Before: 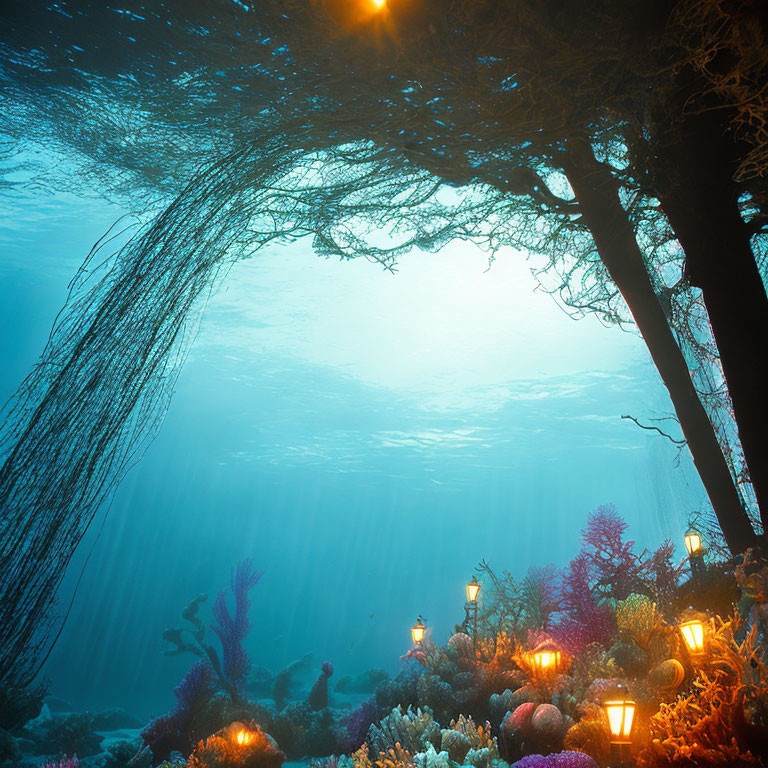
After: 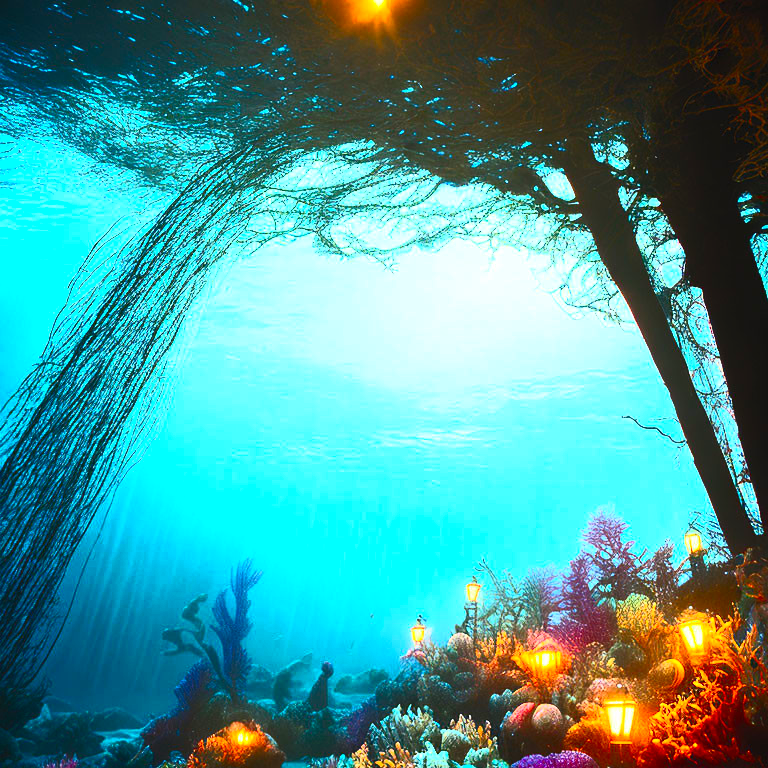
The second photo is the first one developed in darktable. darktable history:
contrast brightness saturation: contrast 0.835, brightness 0.609, saturation 0.583
